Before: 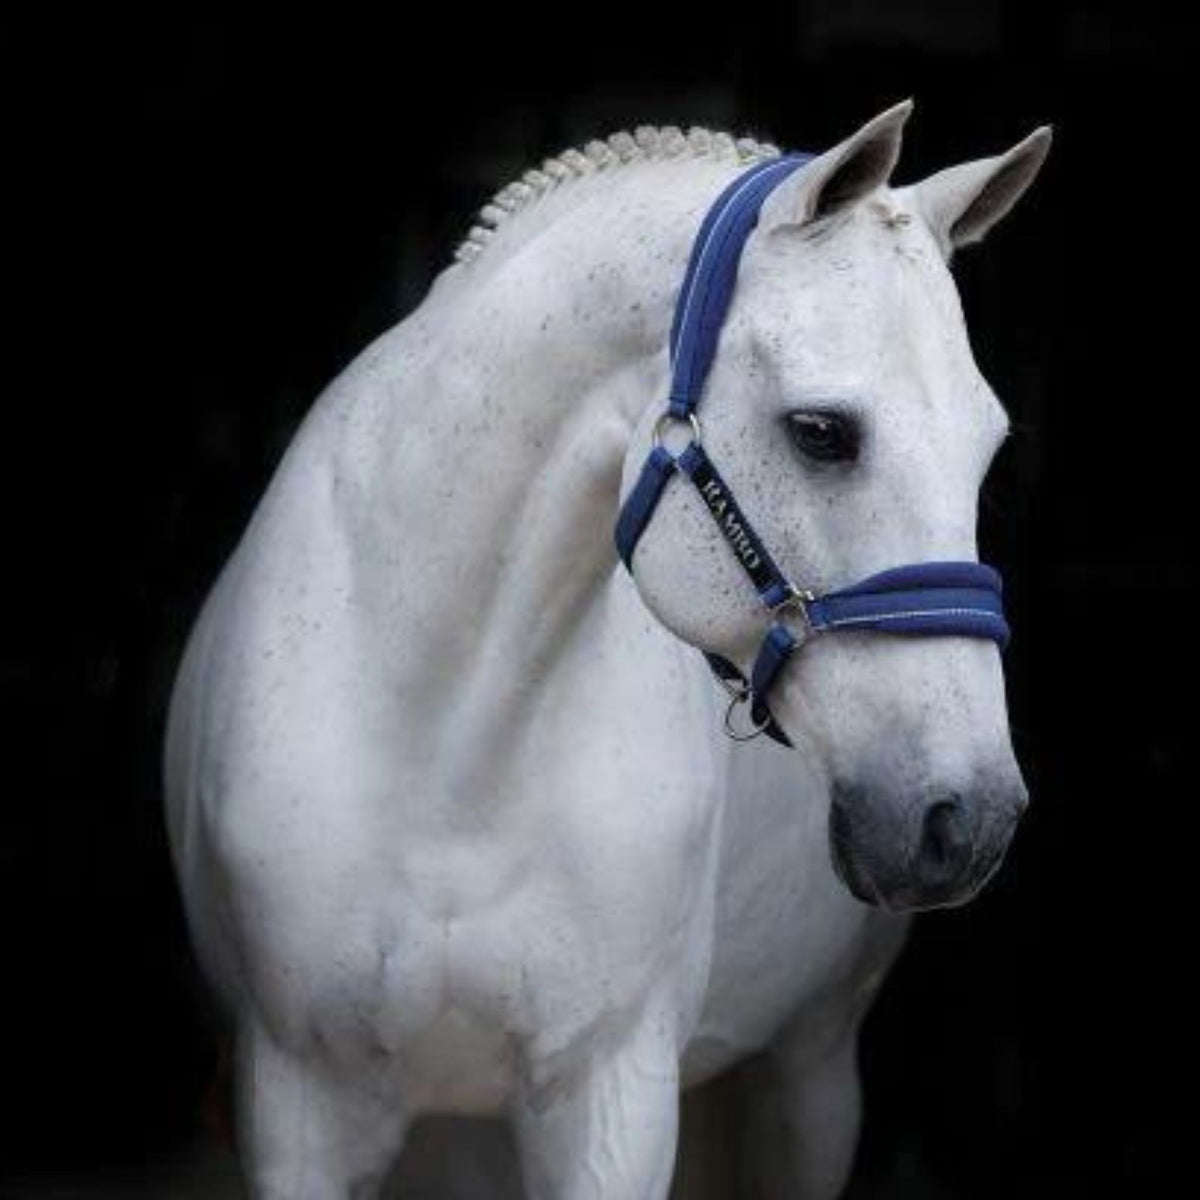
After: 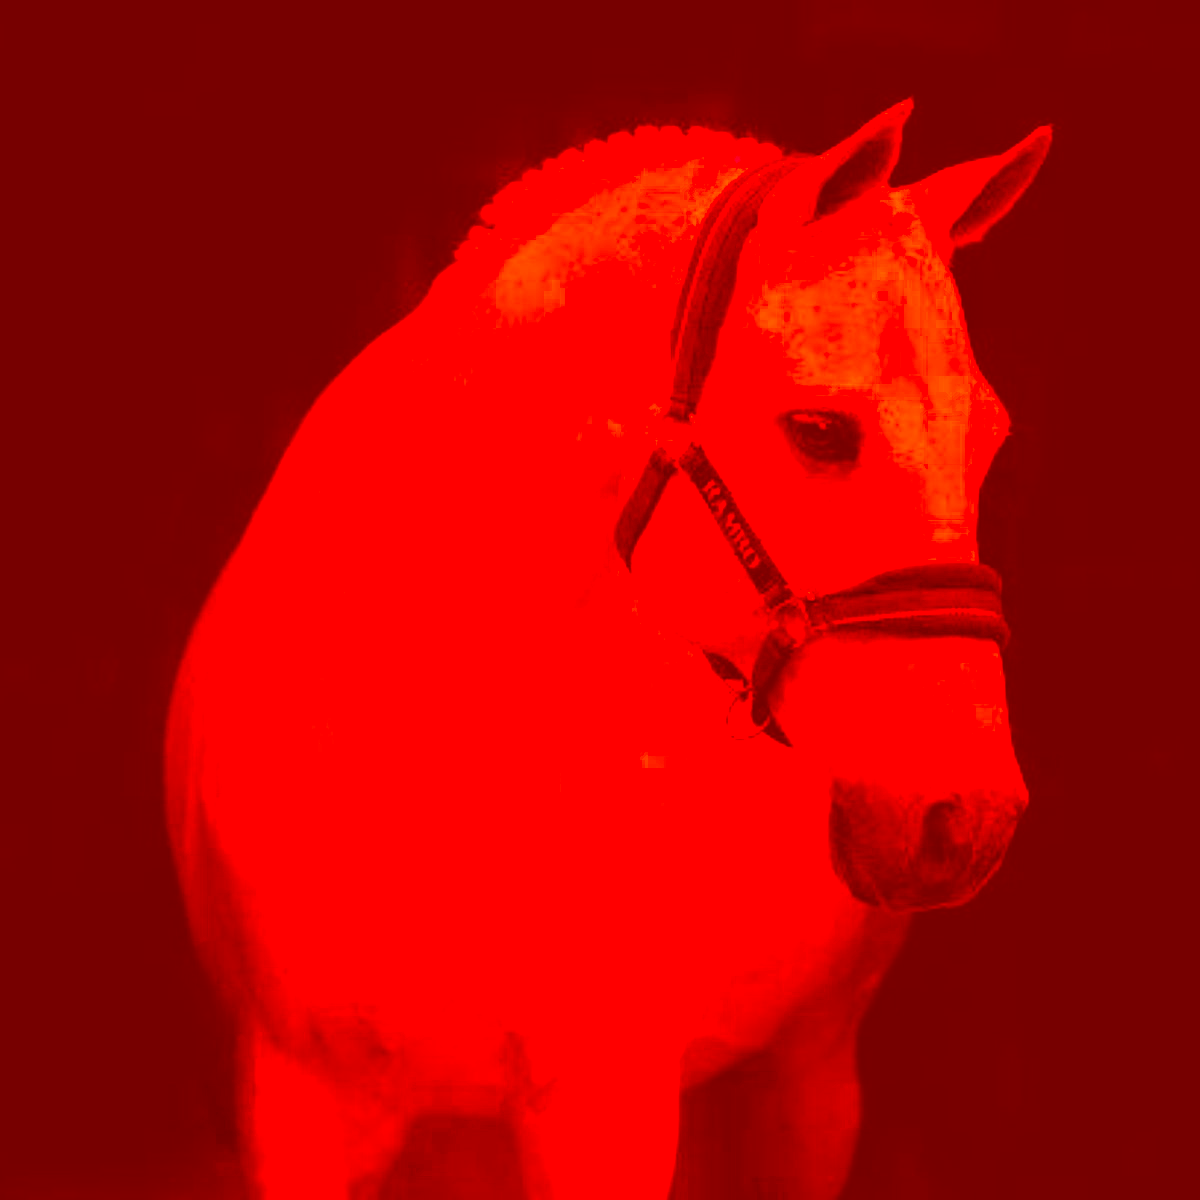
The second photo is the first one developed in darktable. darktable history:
color correction: highlights a* -38.92, highlights b* -39.64, shadows a* -39.66, shadows b* -39.56, saturation -2.94
contrast brightness saturation: contrast 0.083, saturation 0.203
